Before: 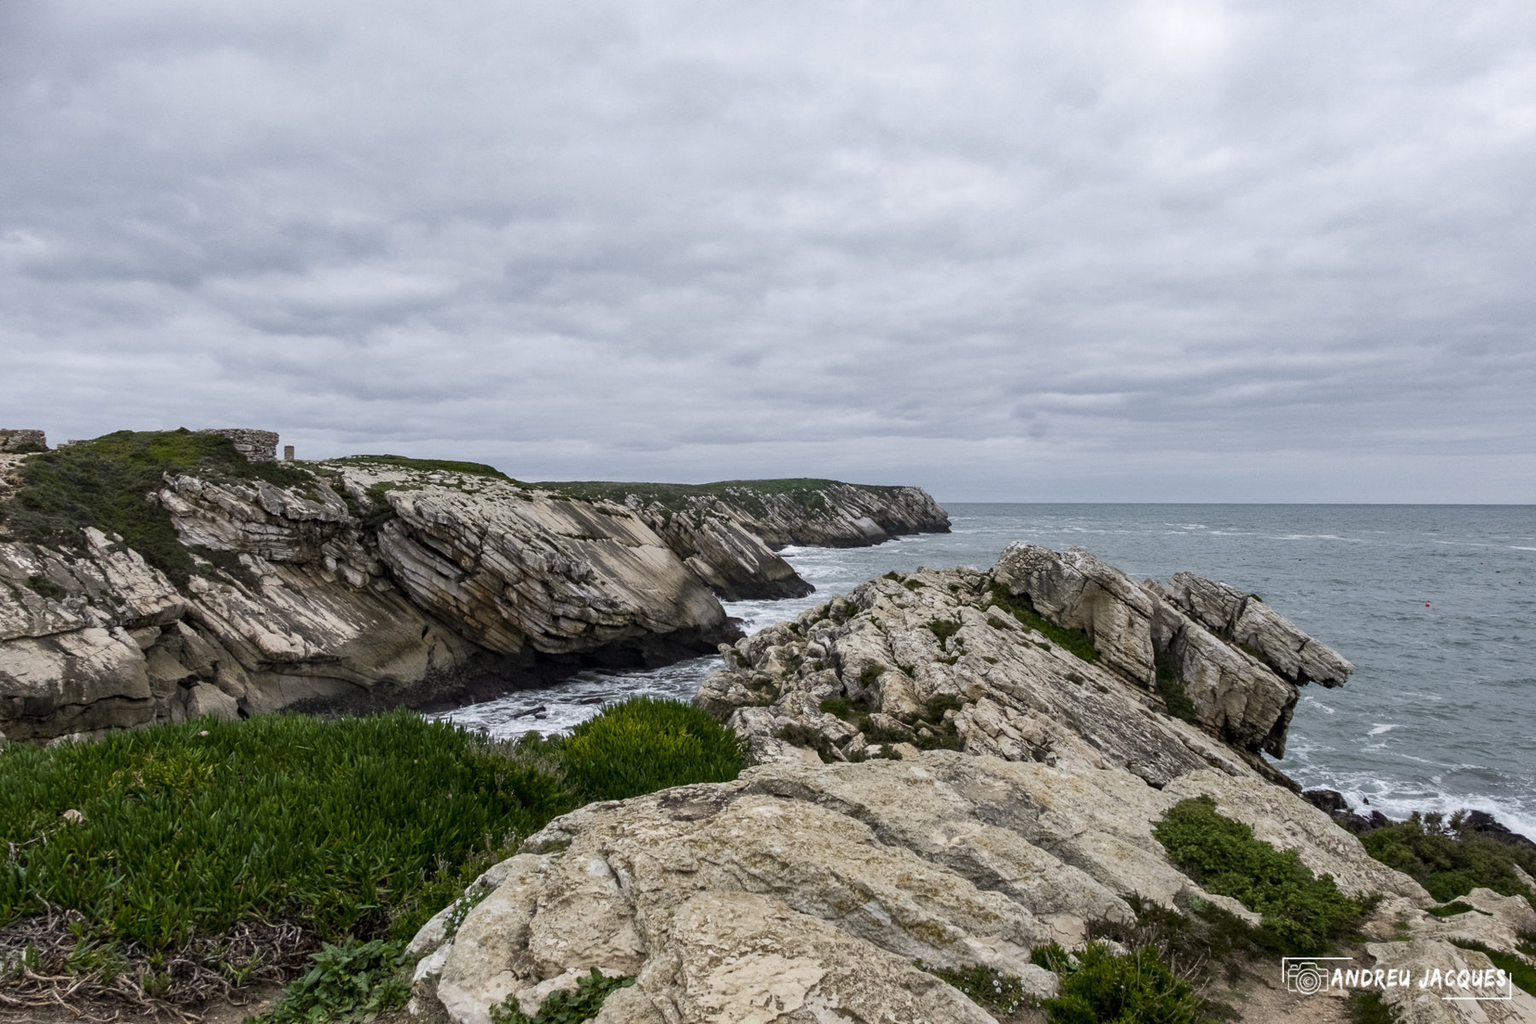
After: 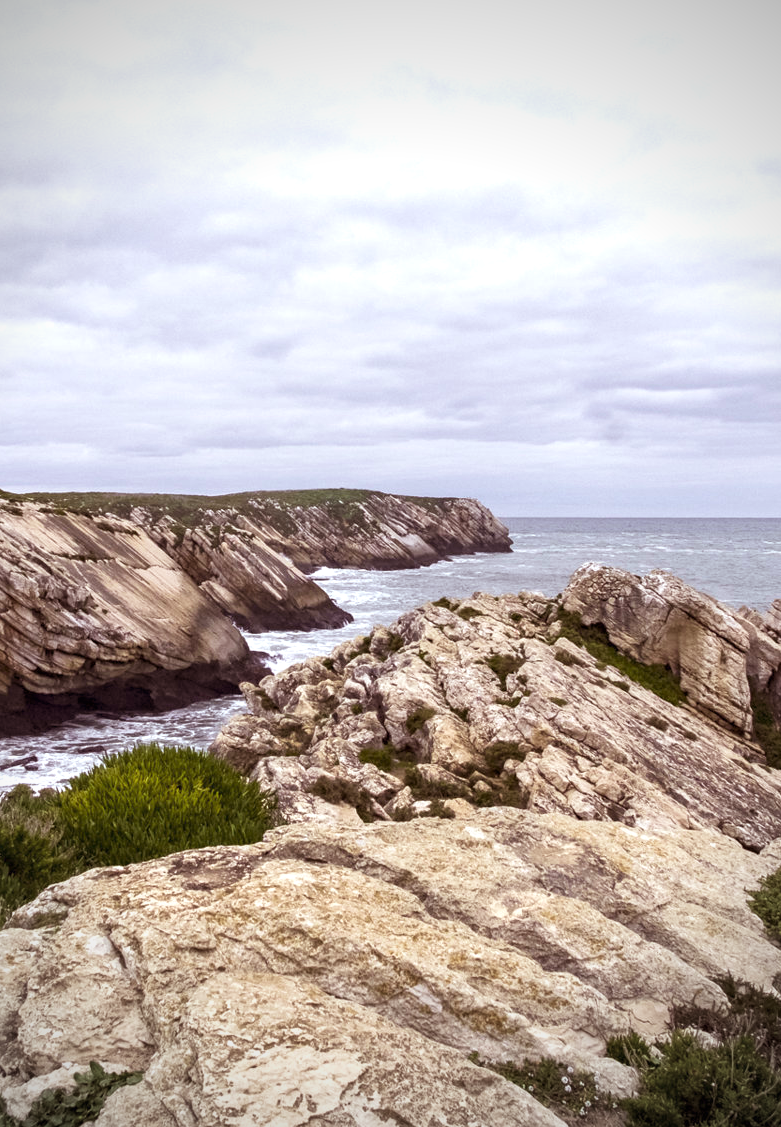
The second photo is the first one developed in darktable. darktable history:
exposure: black level correction 0, exposure 0.68 EV, compensate exposure bias true, compensate highlight preservation false
vignetting: fall-off start 71.74%
crop: left 33.452%, top 6.025%, right 23.155%
rgb levels: mode RGB, independent channels, levels [[0, 0.474, 1], [0, 0.5, 1], [0, 0.5, 1]]
velvia: on, module defaults
